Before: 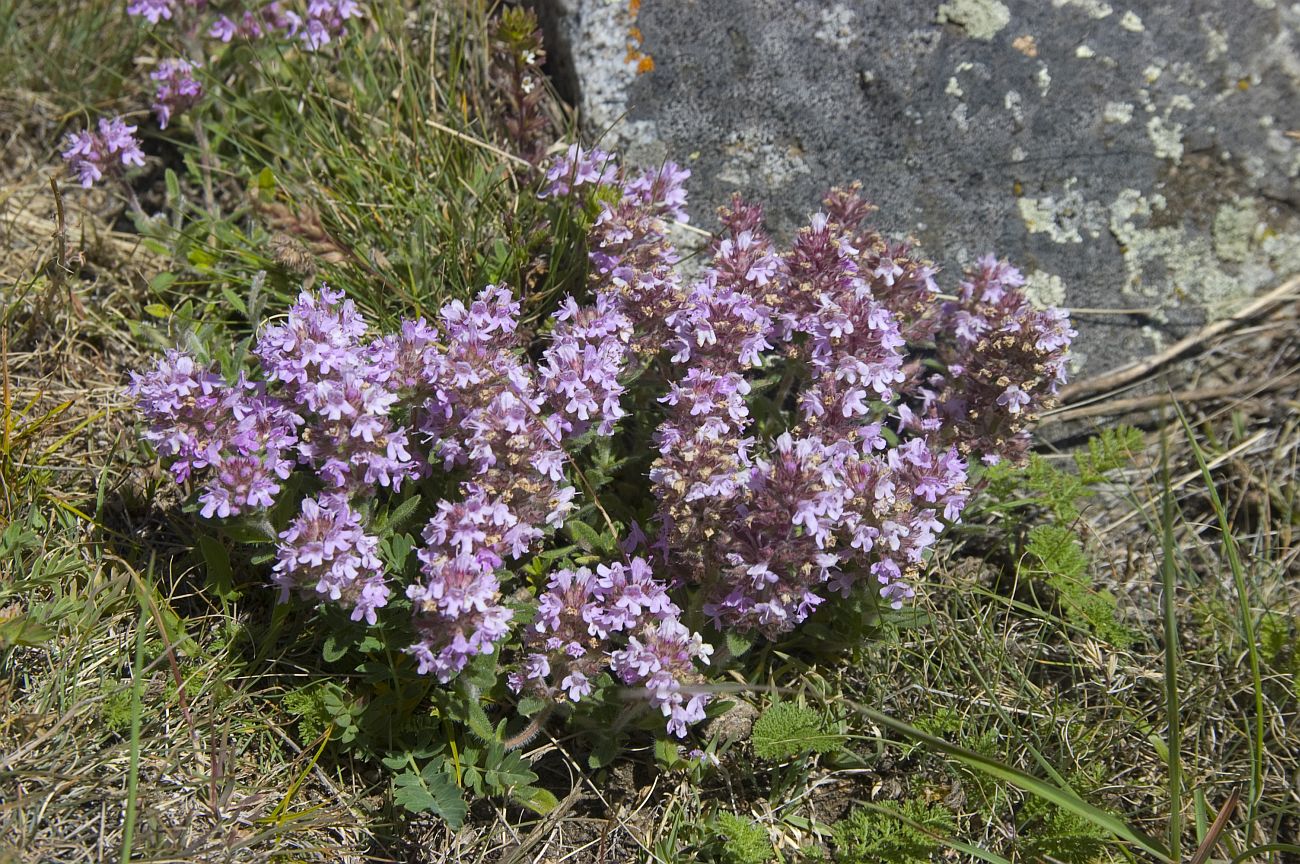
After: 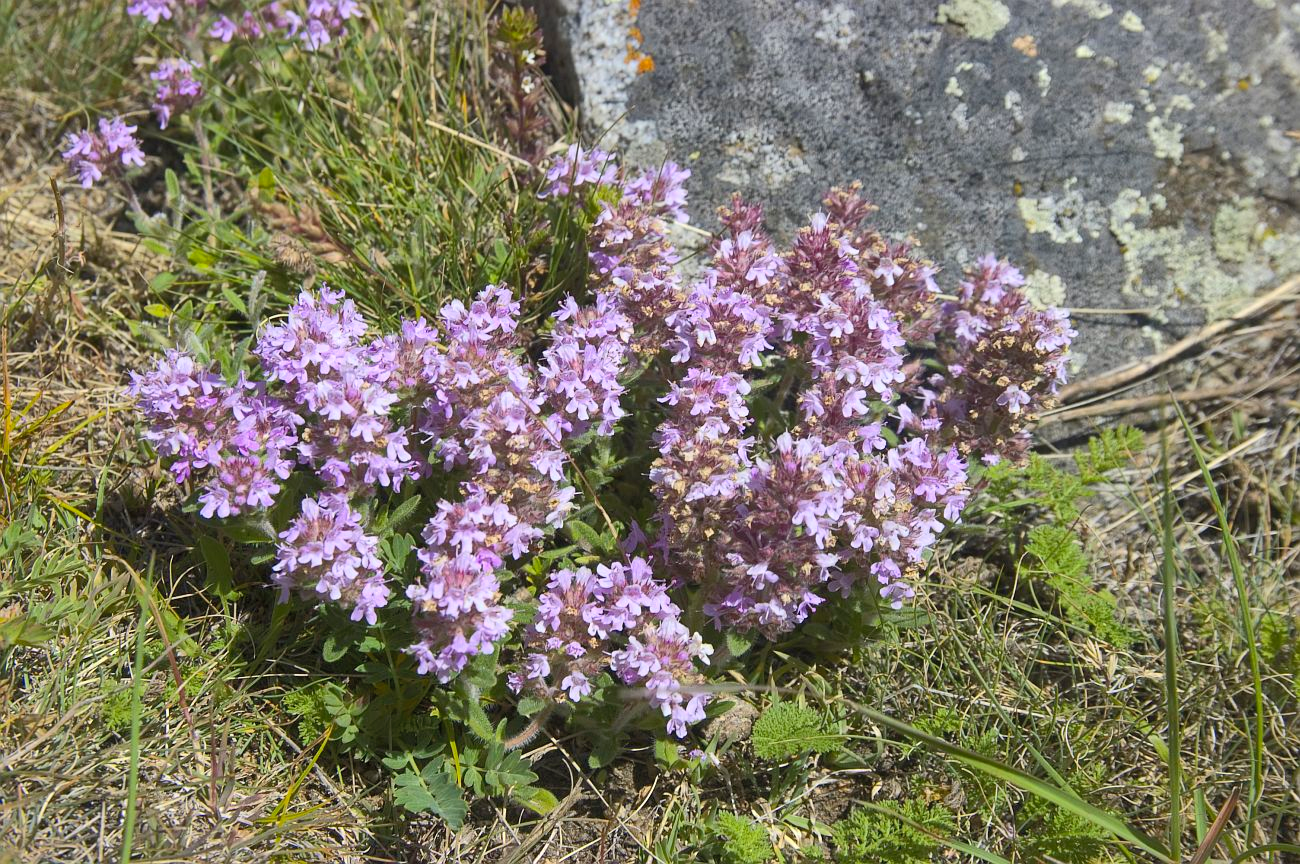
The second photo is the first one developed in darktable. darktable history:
shadows and highlights: on, module defaults
contrast brightness saturation: contrast 0.2, brightness 0.16, saturation 0.22
